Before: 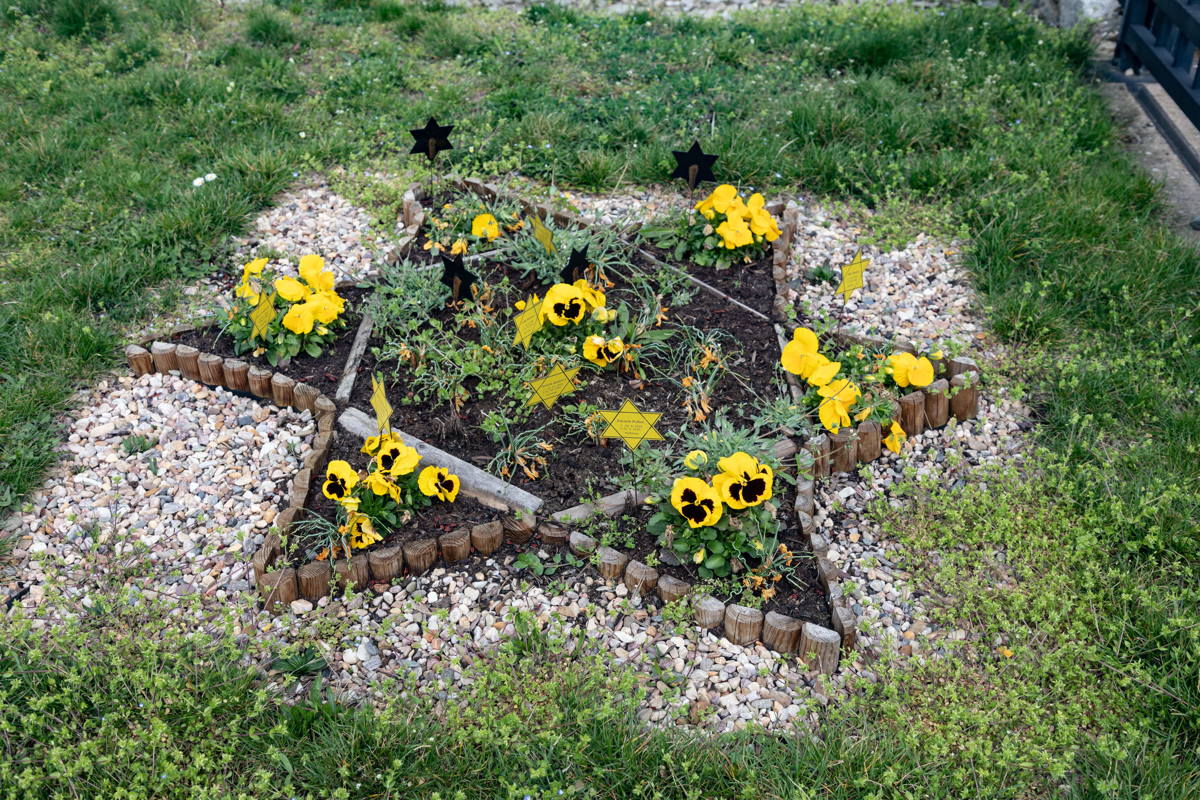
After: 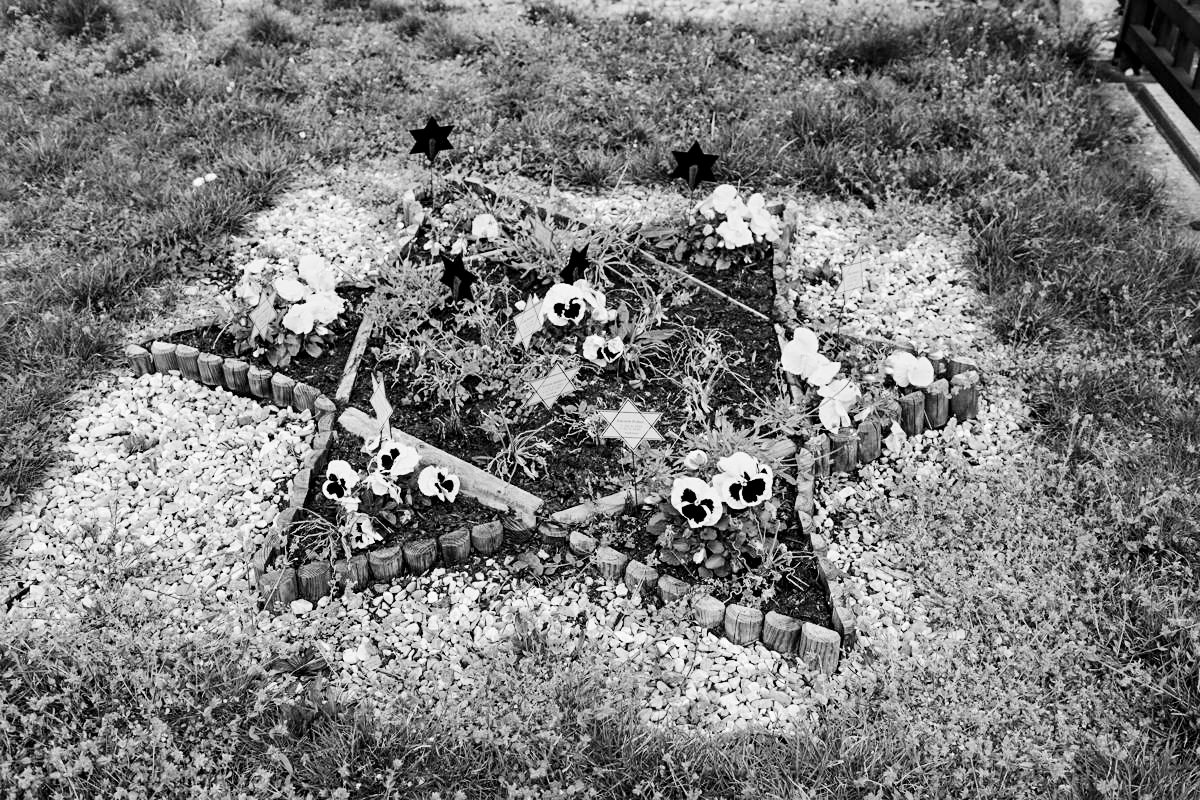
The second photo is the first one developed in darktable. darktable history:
color balance rgb: shadows lift › chroma 1%, shadows lift › hue 113°, highlights gain › chroma 0.2%, highlights gain › hue 333°, perceptual saturation grading › global saturation 20%, perceptual saturation grading › highlights -50%, perceptual saturation grading › shadows 25%, contrast -10%
denoise (profiled): strength 1.2, preserve shadows 0, a [-1, 0, 0], y [[0.5 ×7] ×4, [0 ×7], [0.5 ×7]], compensate highlight preservation false
monochrome: on, module defaults
sharpen: amount 0.2
rgb curve: curves: ch0 [(0, 0) (0.21, 0.15) (0.24, 0.21) (0.5, 0.75) (0.75, 0.96) (0.89, 0.99) (1, 1)]; ch1 [(0, 0.02) (0.21, 0.13) (0.25, 0.2) (0.5, 0.67) (0.75, 0.9) (0.89, 0.97) (1, 1)]; ch2 [(0, 0.02) (0.21, 0.13) (0.25, 0.2) (0.5, 0.67) (0.75, 0.9) (0.89, 0.97) (1, 1)], compensate middle gray true | blend: blend mode normal, opacity 50%; mask: uniform (no mask)
color zones: curves: ch0 [(0, 0.5) (0.125, 0.4) (0.25, 0.5) (0.375, 0.4) (0.5, 0.4) (0.625, 0.35) (0.75, 0.35) (0.875, 0.5)]; ch1 [(0, 0.35) (0.125, 0.45) (0.25, 0.35) (0.375, 0.35) (0.5, 0.35) (0.625, 0.35) (0.75, 0.45) (0.875, 0.35)]; ch2 [(0, 0.6) (0.125, 0.5) (0.25, 0.5) (0.375, 0.6) (0.5, 0.6) (0.625, 0.5) (0.75, 0.5) (0.875, 0.5)]
contrast equalizer: octaves 7, y [[0.6 ×6], [0.55 ×6], [0 ×6], [0 ×6], [0 ×6]], mix 0.3
